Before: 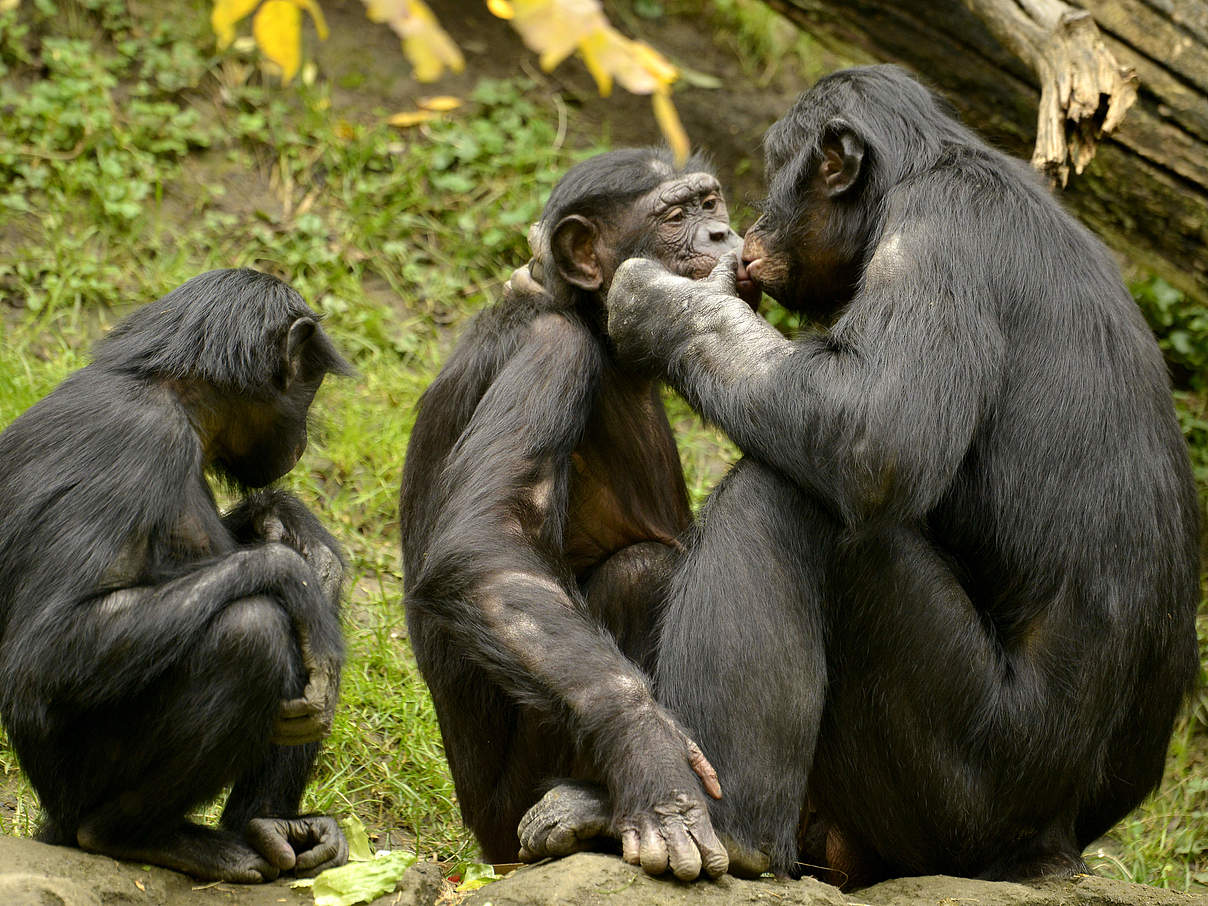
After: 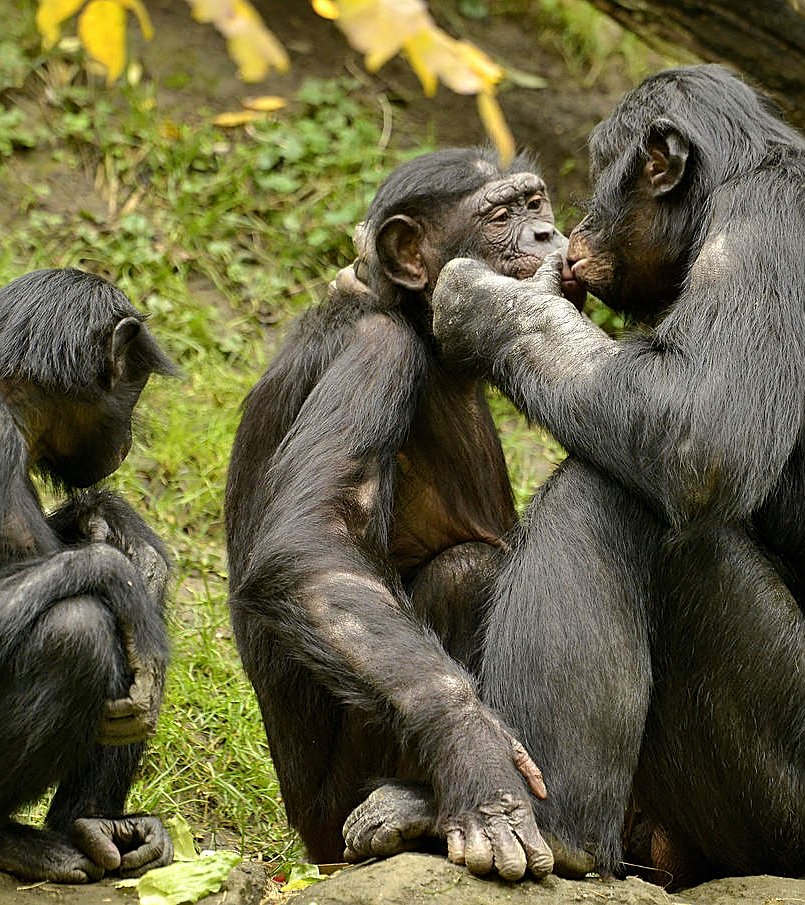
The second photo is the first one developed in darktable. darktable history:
sharpen: on, module defaults
crop and rotate: left 14.504%, right 18.838%
shadows and highlights: highlights color adjustment 0.338%, low approximation 0.01, soften with gaussian
